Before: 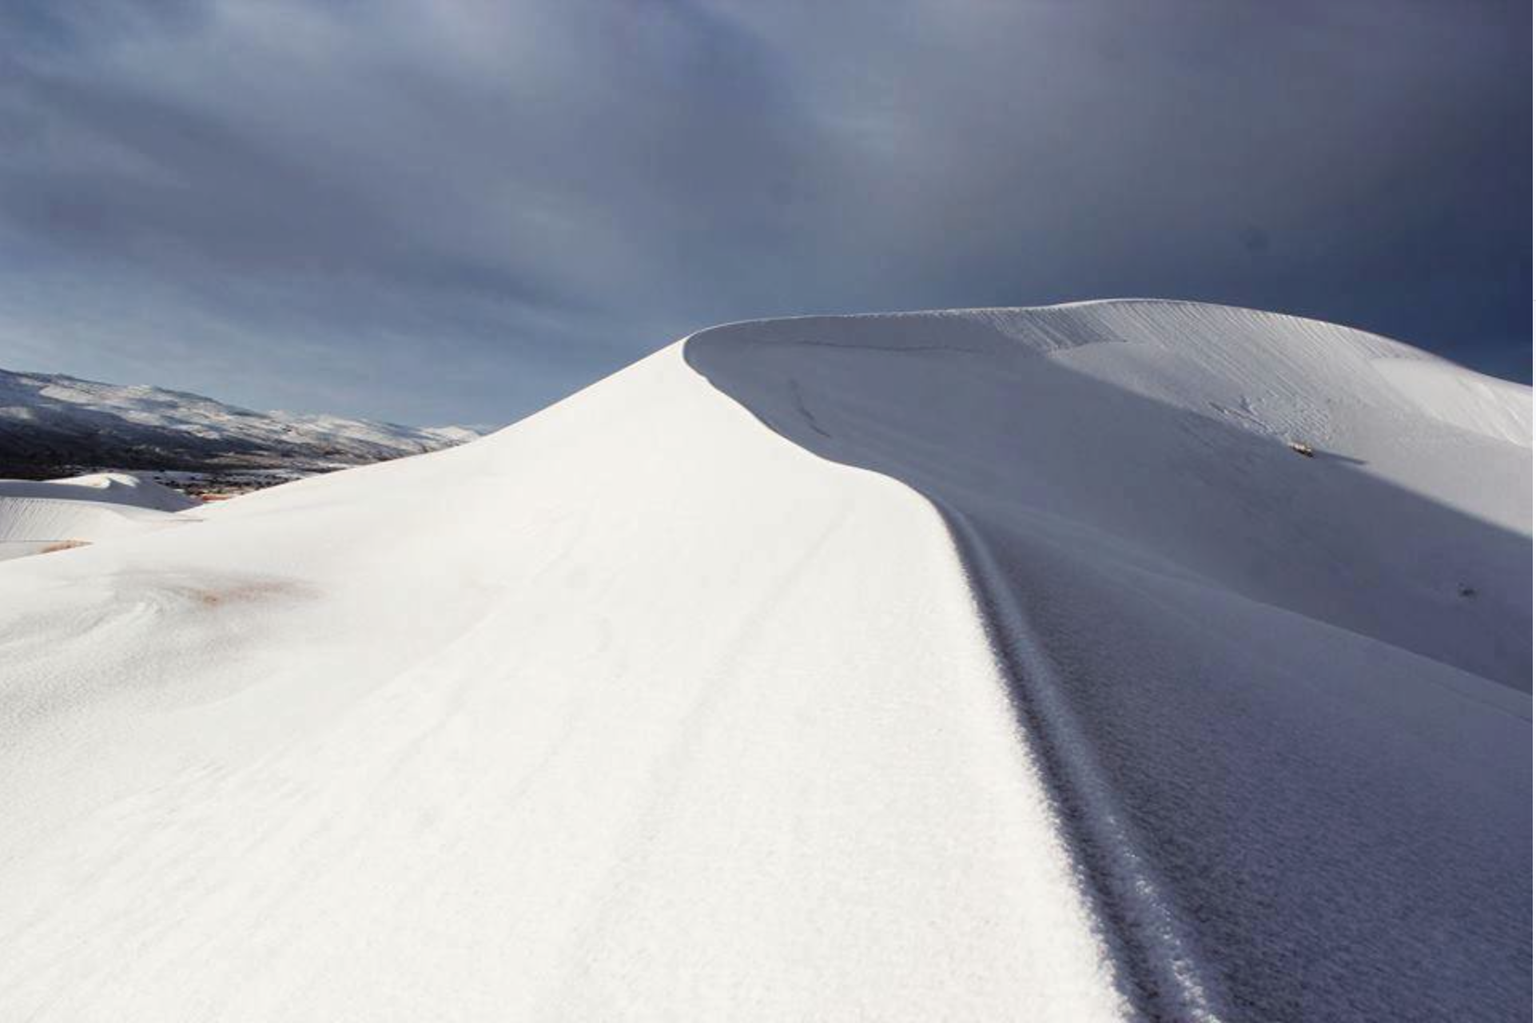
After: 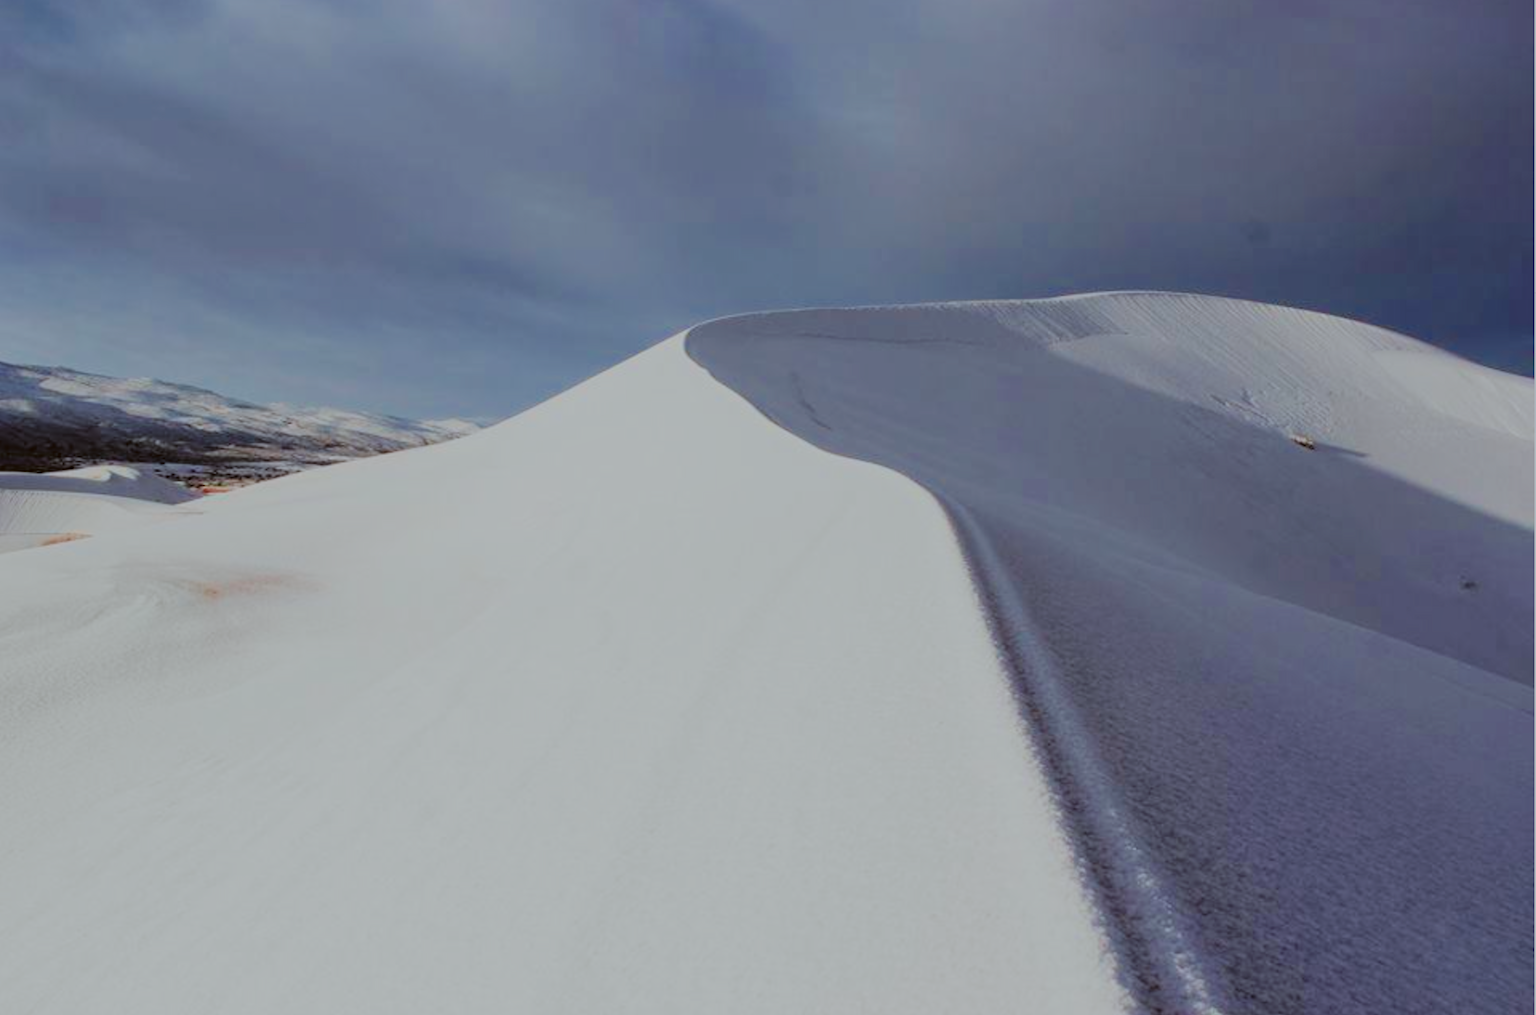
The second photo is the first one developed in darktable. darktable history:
color correction: highlights a* -3.62, highlights b* -6.48, shadows a* 3.26, shadows b* 5.48
crop: top 0.817%, right 0.064%
filmic rgb: black relative exposure -7.96 EV, white relative exposure 8.05 EV, hardness 2.49, latitude 9.72%, contrast 0.729, highlights saturation mix 9.46%, shadows ↔ highlights balance 1.61%, color science v4 (2020)
local contrast: detail 110%
